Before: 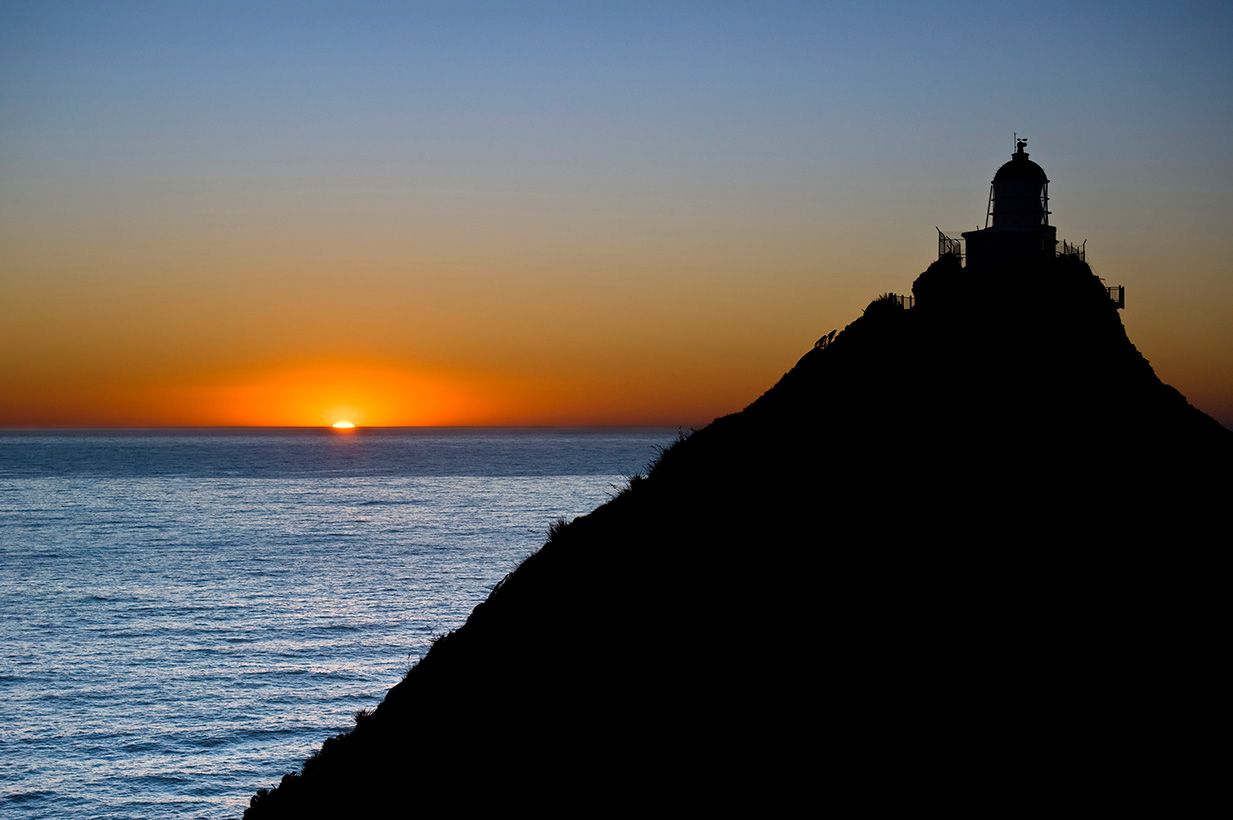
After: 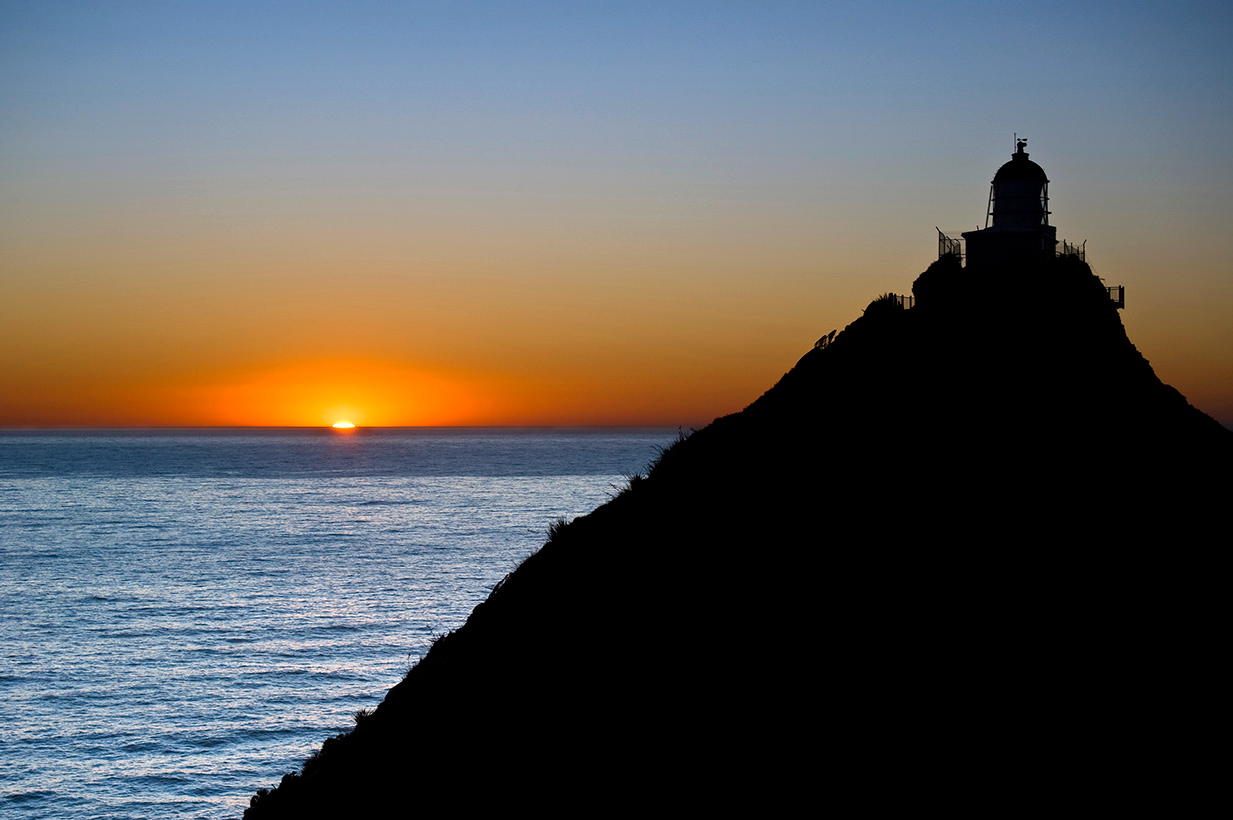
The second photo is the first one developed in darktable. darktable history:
exposure: exposure 0.197 EV, compensate highlight preservation false
